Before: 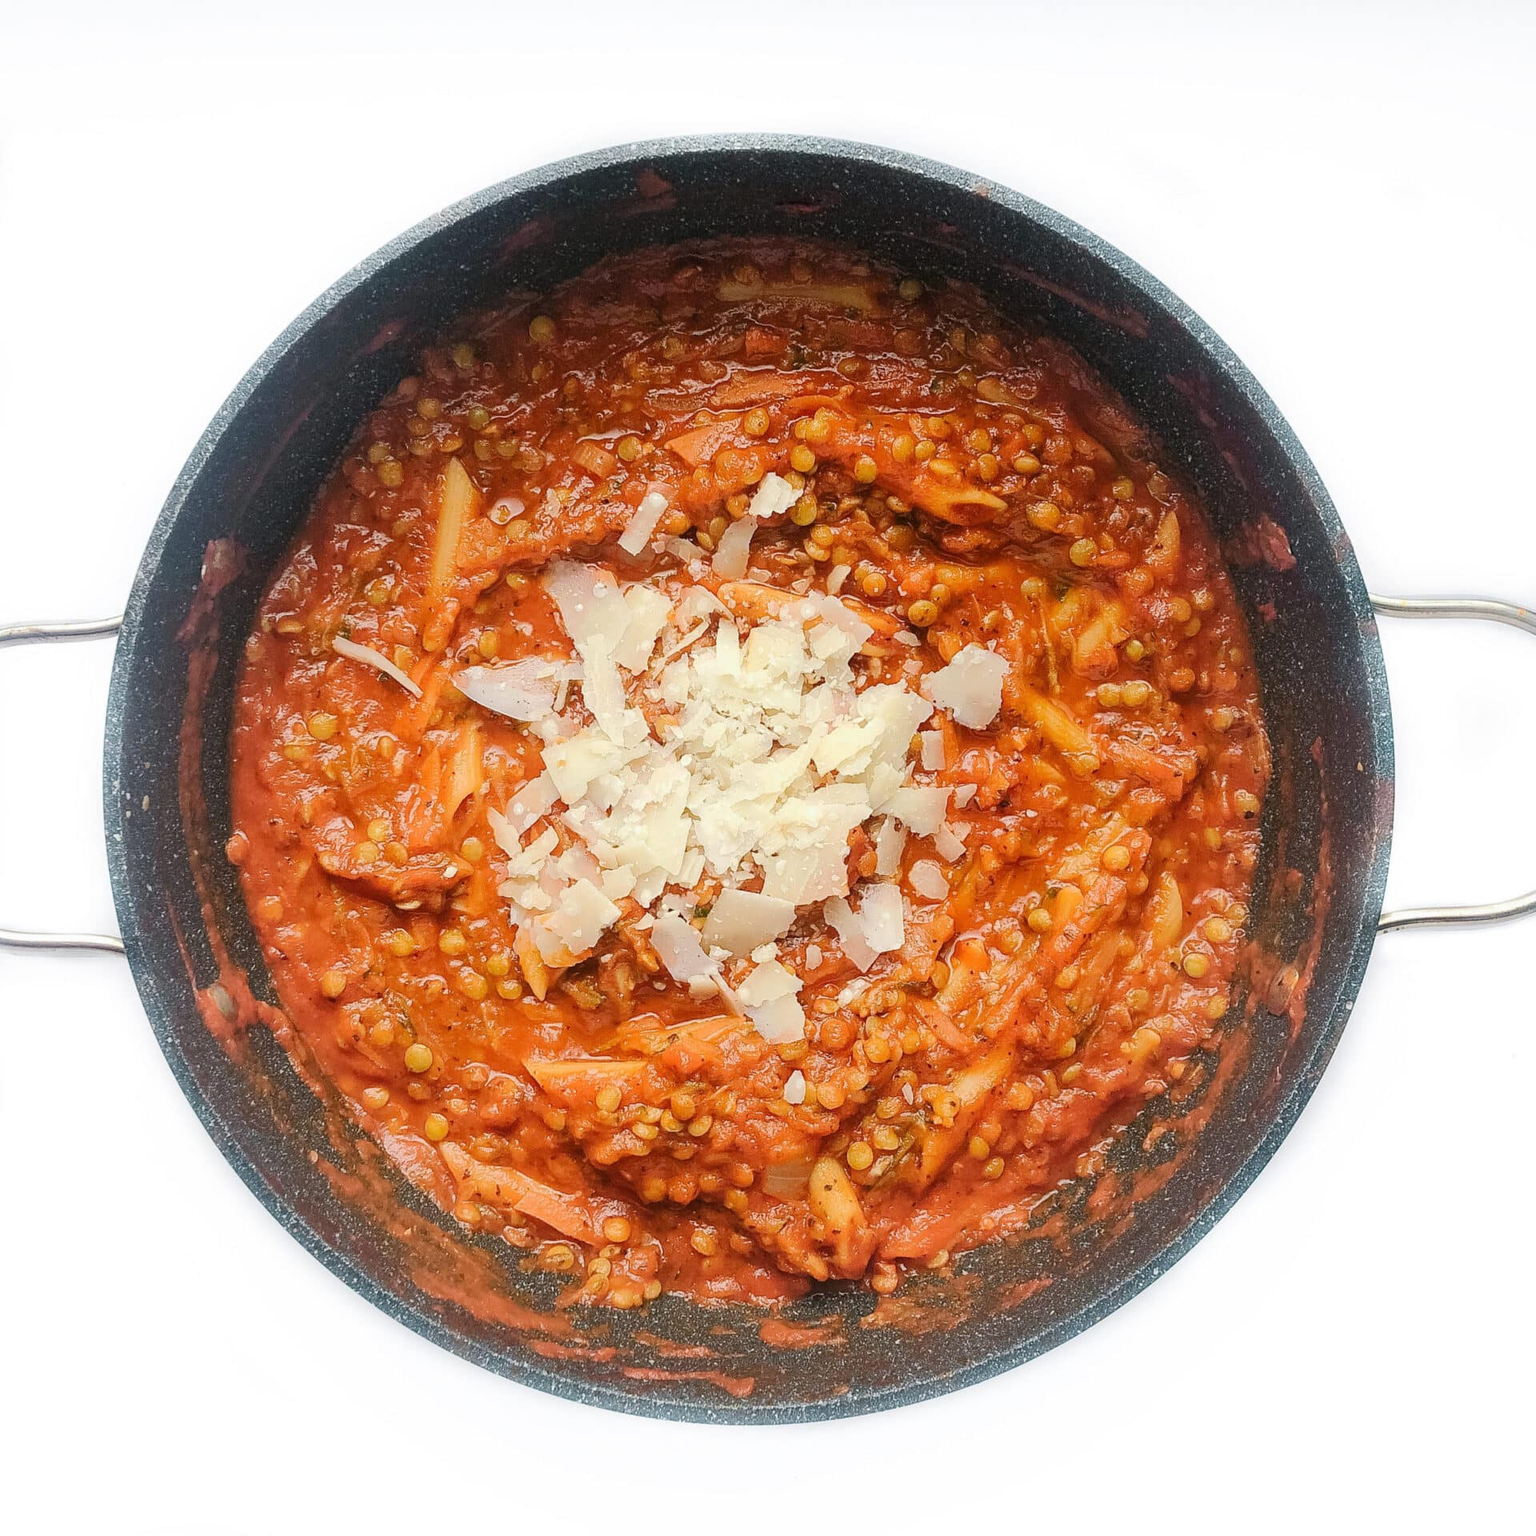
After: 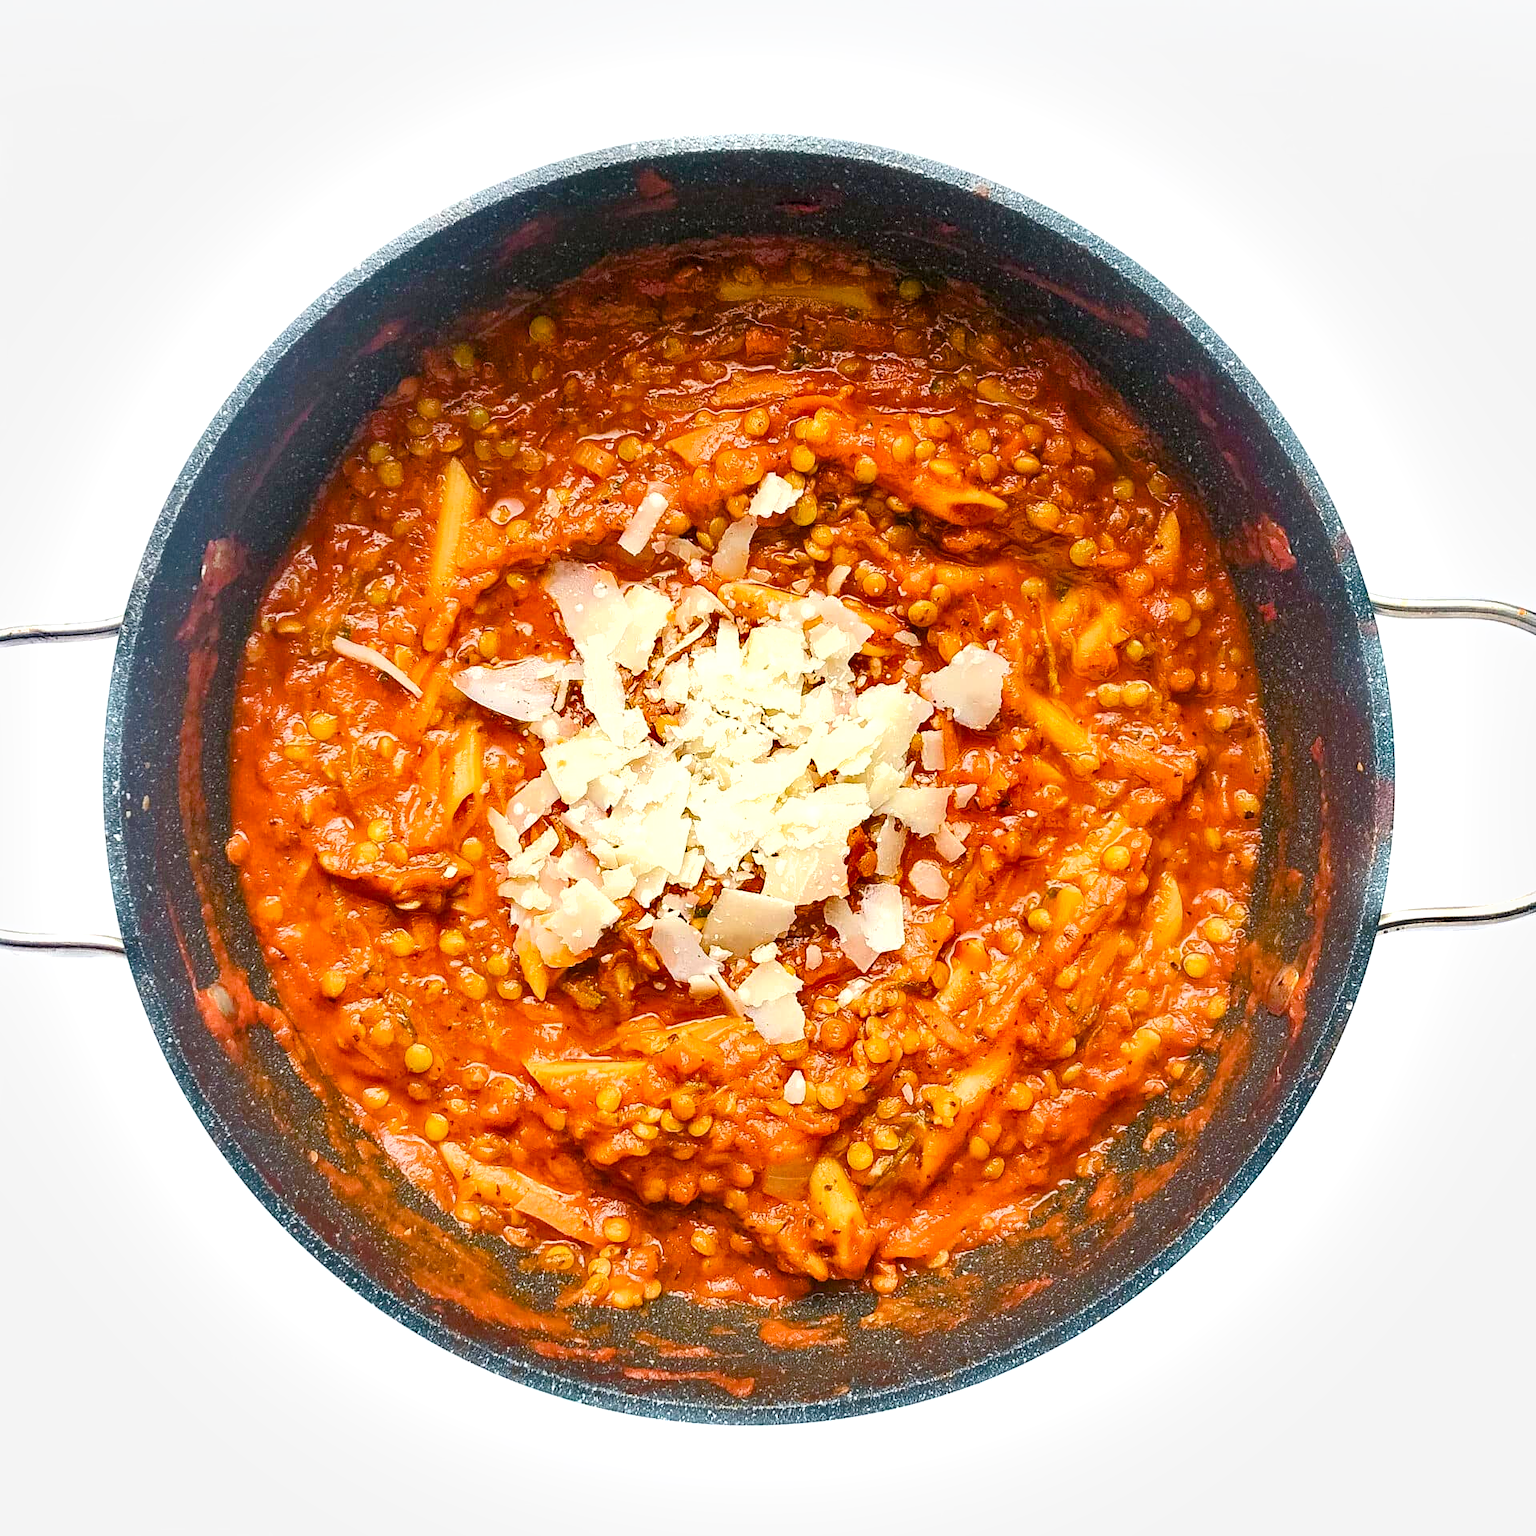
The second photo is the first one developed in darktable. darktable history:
exposure: black level correction 0, exposure 0.499 EV, compensate exposure bias true, compensate highlight preservation false
shadows and highlights: low approximation 0.01, soften with gaussian
color balance rgb: global offset › luminance -0.467%, linear chroma grading › global chroma 24.496%, perceptual saturation grading › global saturation 20%, perceptual saturation grading › highlights -25.859%, perceptual saturation grading › shadows 24.527%, global vibrance 9.598%
